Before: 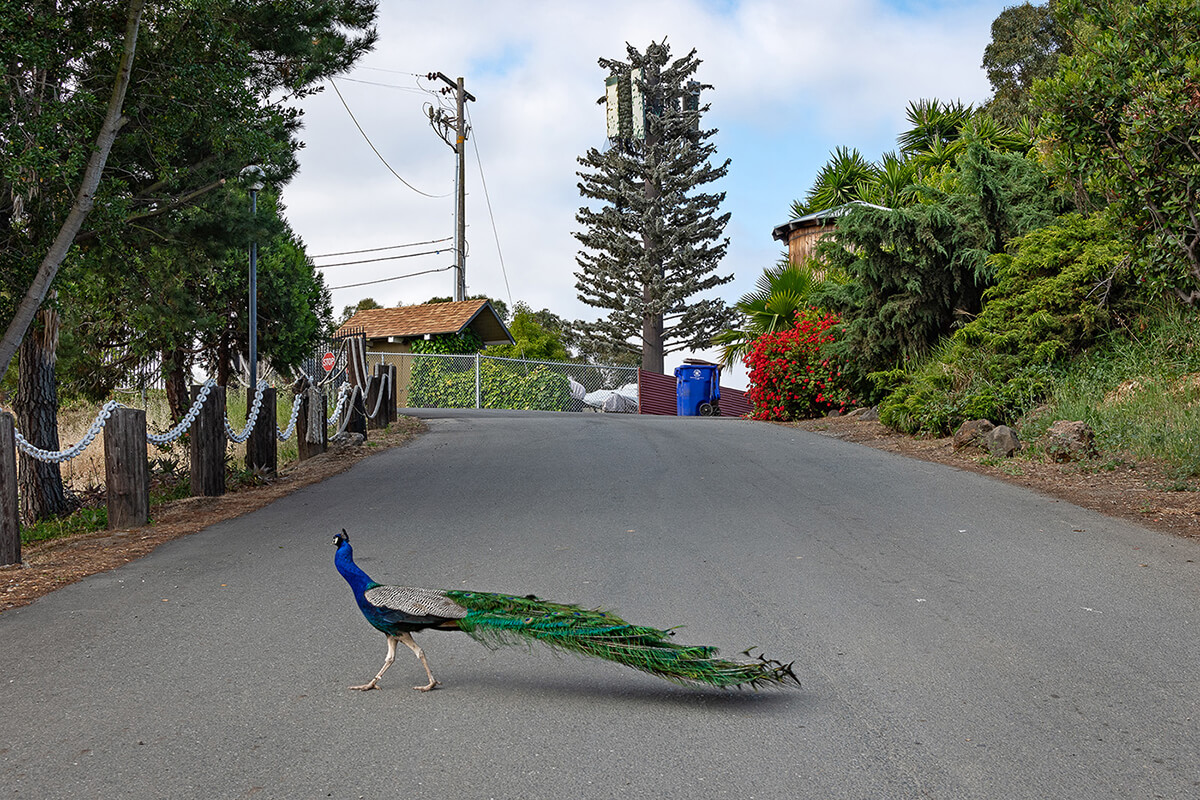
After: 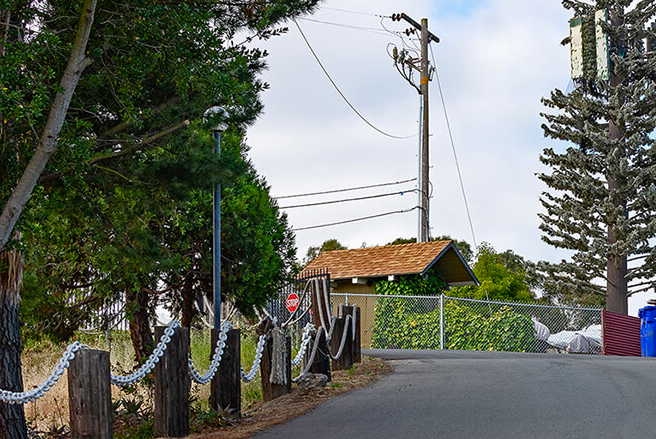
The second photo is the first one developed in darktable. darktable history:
color contrast: green-magenta contrast 1.1, blue-yellow contrast 1.1, unbound 0
color balance rgb: perceptual saturation grading › global saturation 20%, perceptual saturation grading › highlights -25%, perceptual saturation grading › shadows 25%
crop and rotate: left 3.047%, top 7.509%, right 42.236%, bottom 37.598%
